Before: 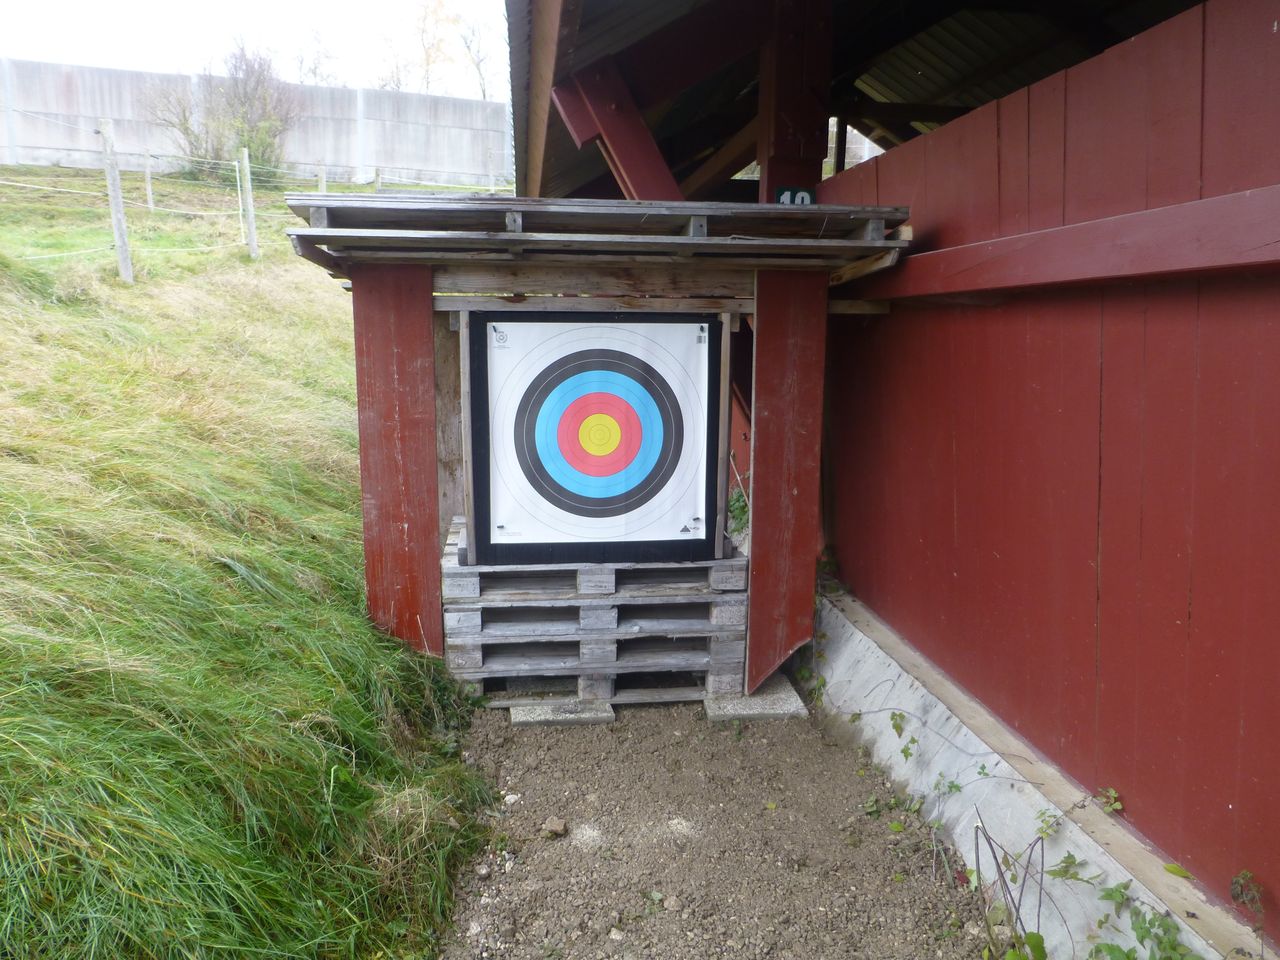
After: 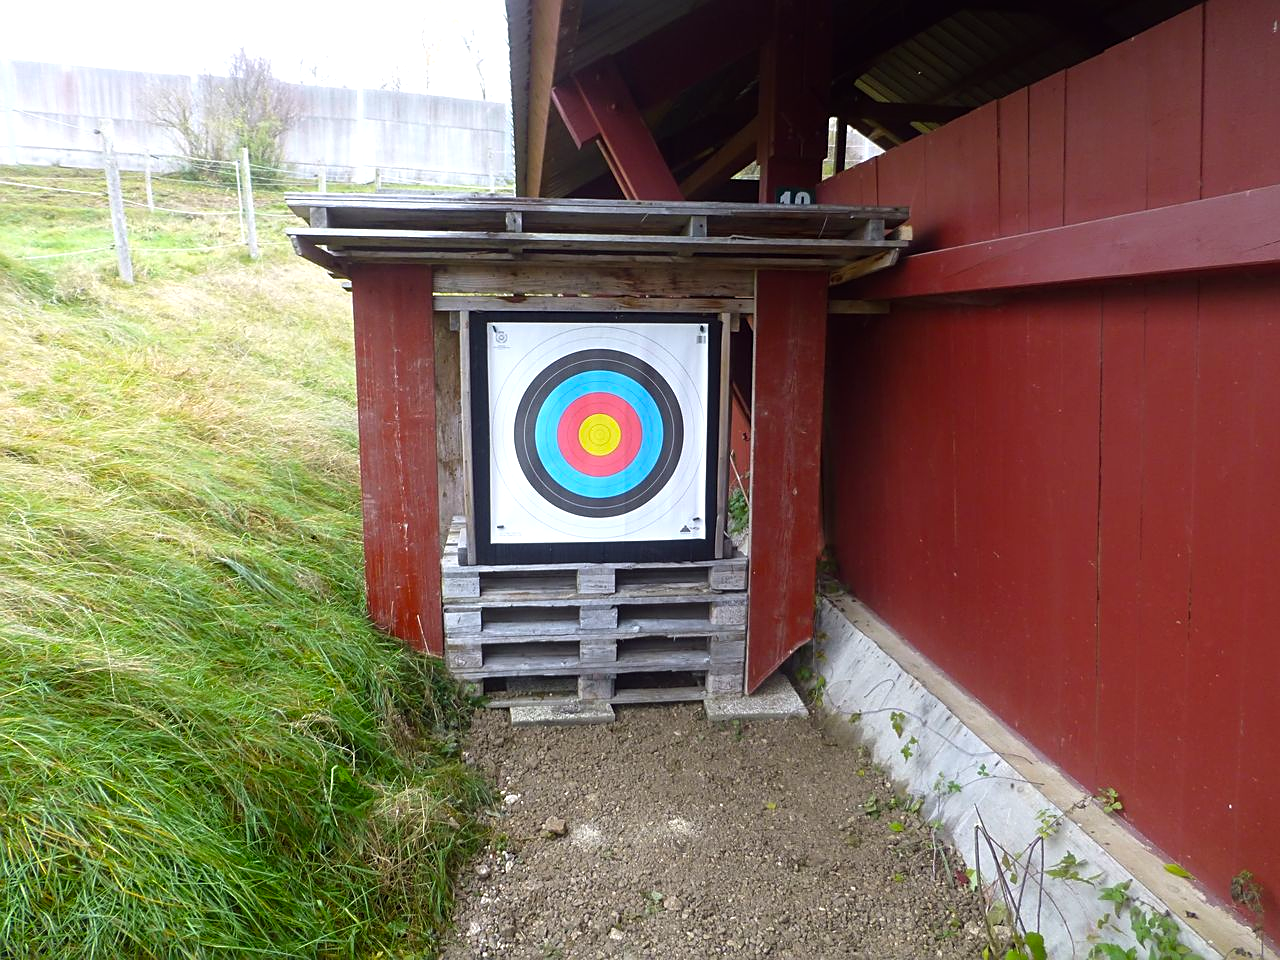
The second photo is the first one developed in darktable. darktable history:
color balance: lift [1, 1.001, 0.999, 1.001], gamma [1, 1.004, 1.007, 0.993], gain [1, 0.991, 0.987, 1.013], contrast 7.5%, contrast fulcrum 10%, output saturation 115%
sharpen: on, module defaults
